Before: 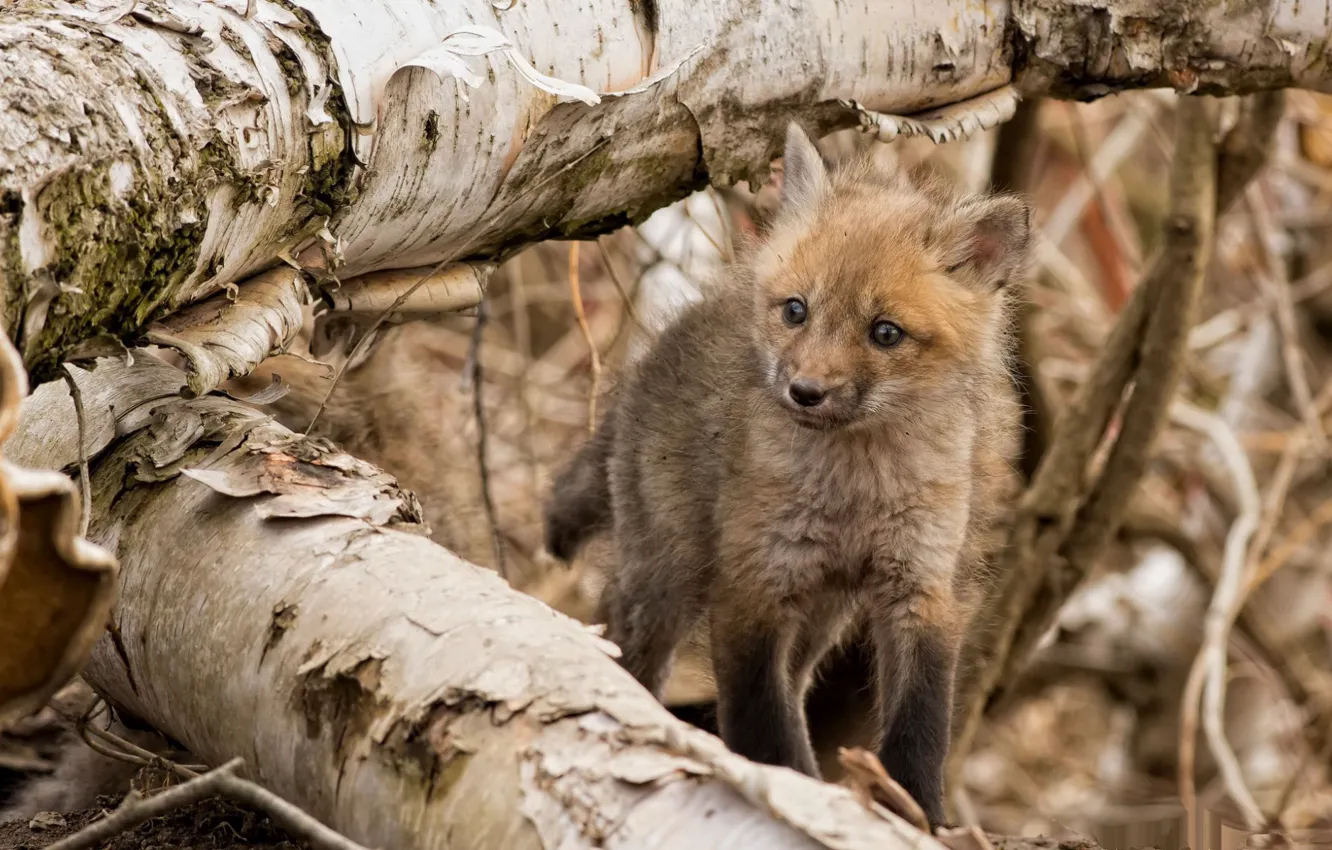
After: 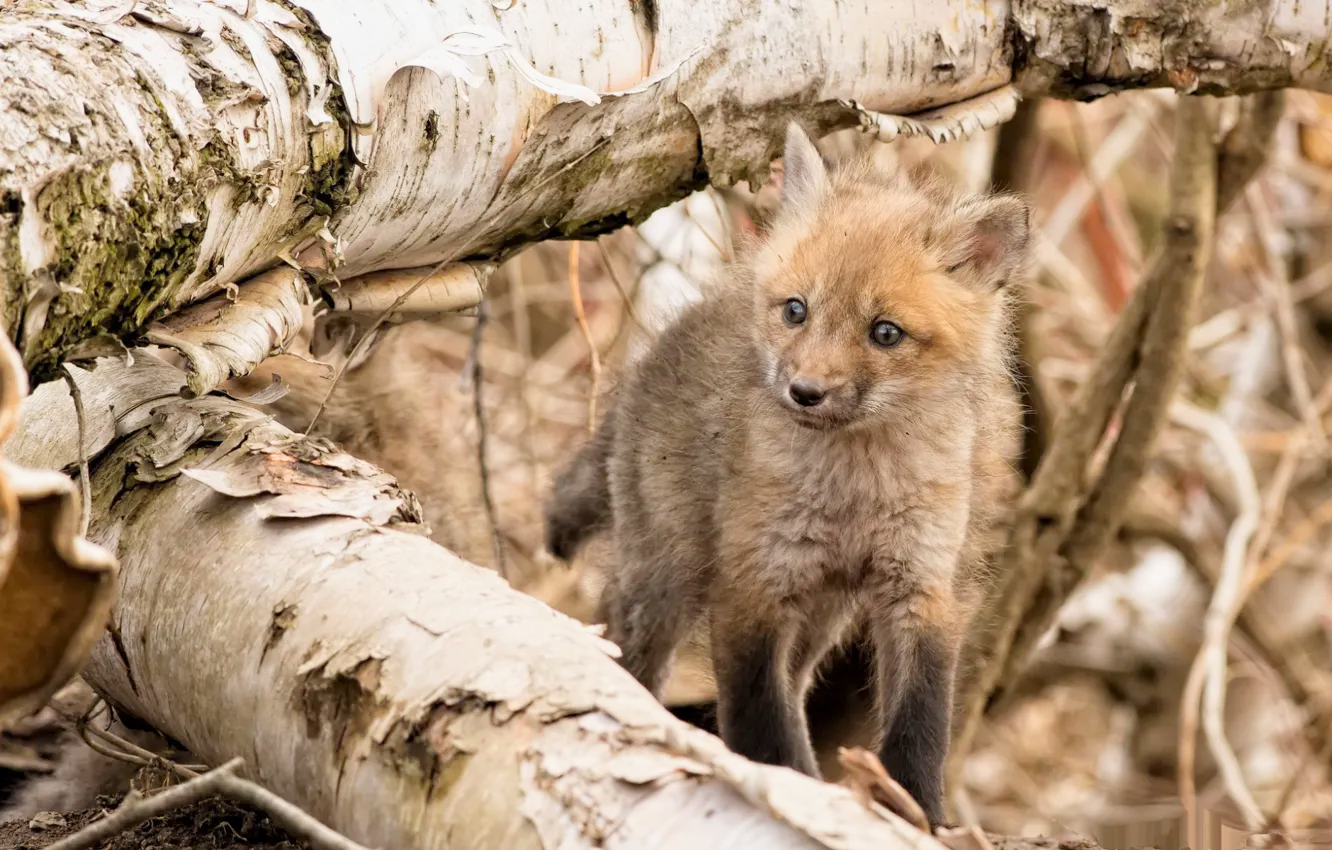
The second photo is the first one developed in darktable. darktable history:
filmic rgb: black relative exposure -16 EV, white relative exposure 4.01 EV, threshold 3.01 EV, target black luminance 0%, hardness 7.63, latitude 72.65%, contrast 0.903, highlights saturation mix 11.04%, shadows ↔ highlights balance -0.381%, iterations of high-quality reconstruction 0, enable highlight reconstruction true
exposure: black level correction 0, exposure 0.89 EV, compensate exposure bias true, compensate highlight preservation false
